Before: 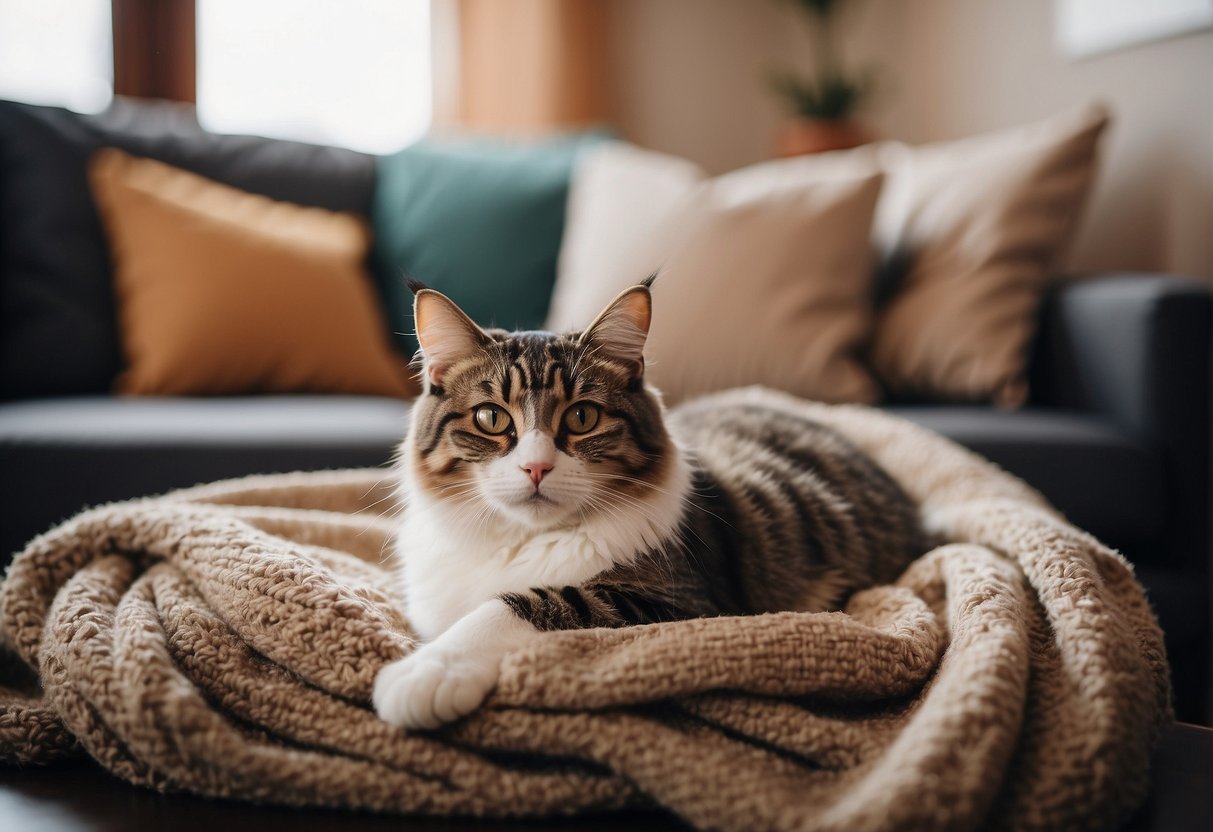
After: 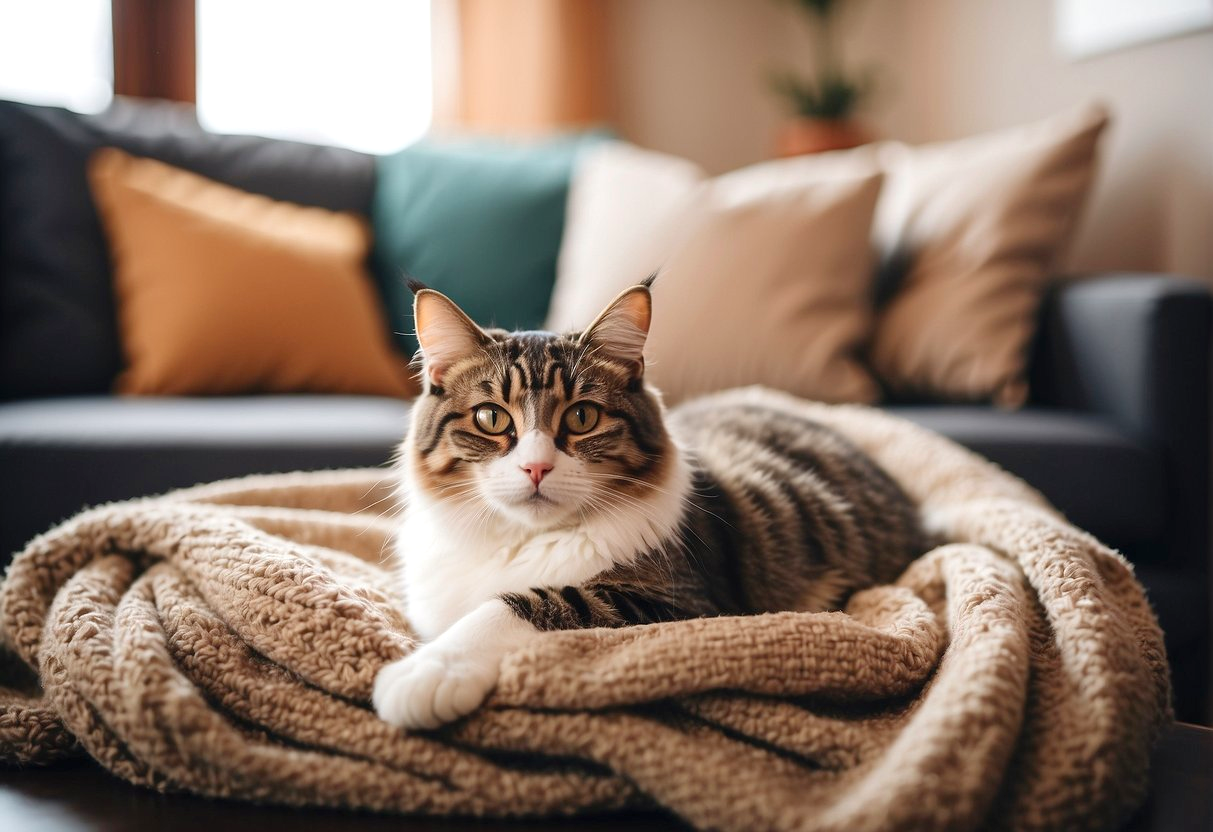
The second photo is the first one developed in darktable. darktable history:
levels: white 99.95%, levels [0, 0.435, 0.917]
